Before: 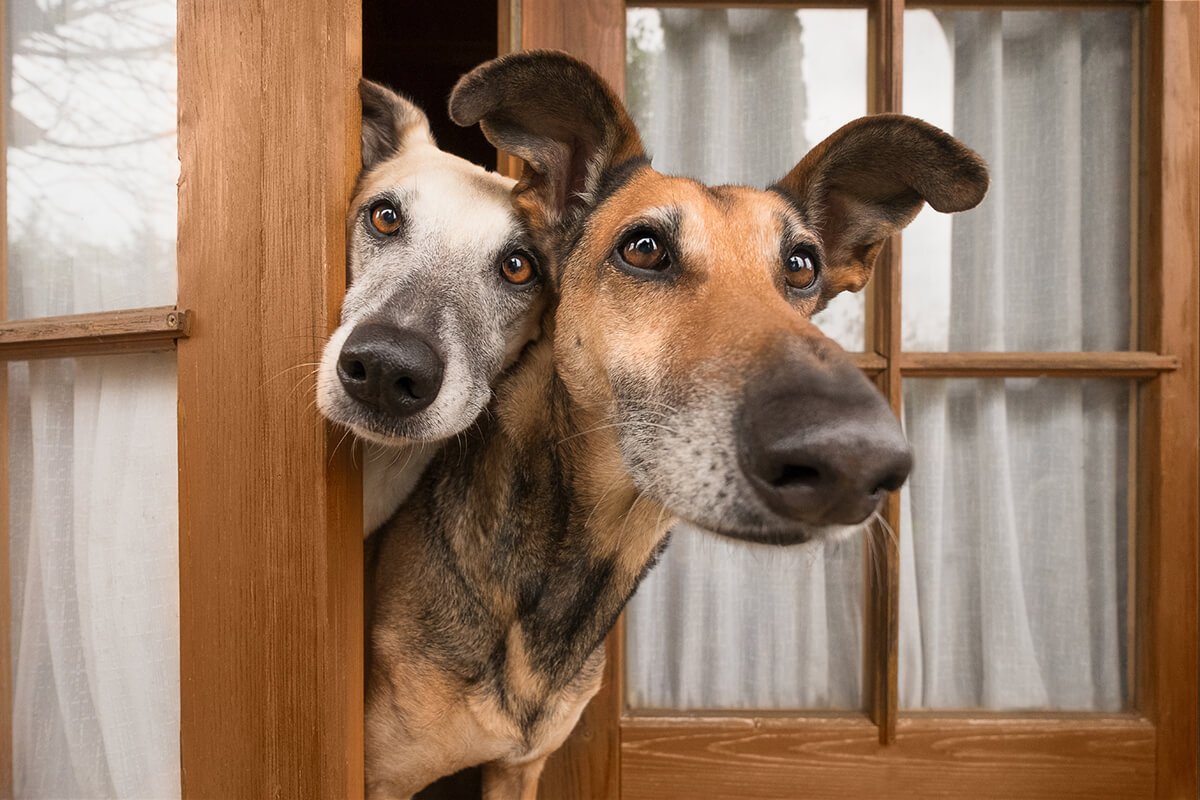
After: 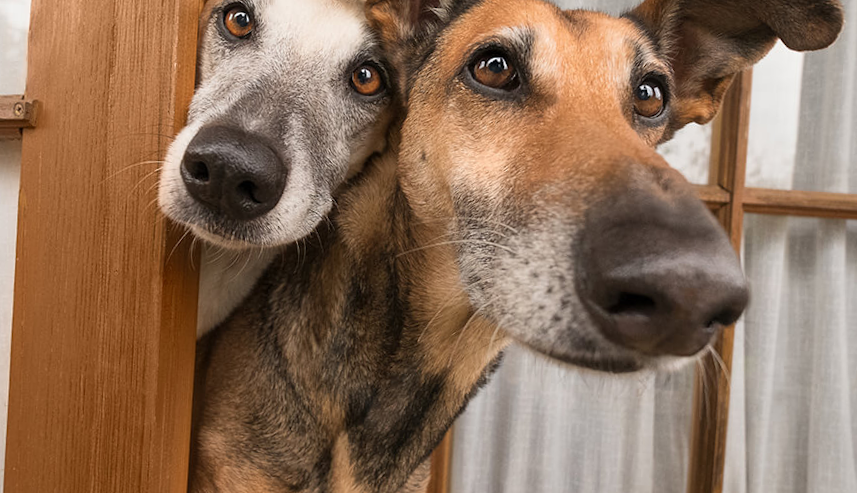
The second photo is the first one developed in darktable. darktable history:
crop and rotate: angle -3.61°, left 9.874%, top 20.552%, right 12.048%, bottom 12.031%
